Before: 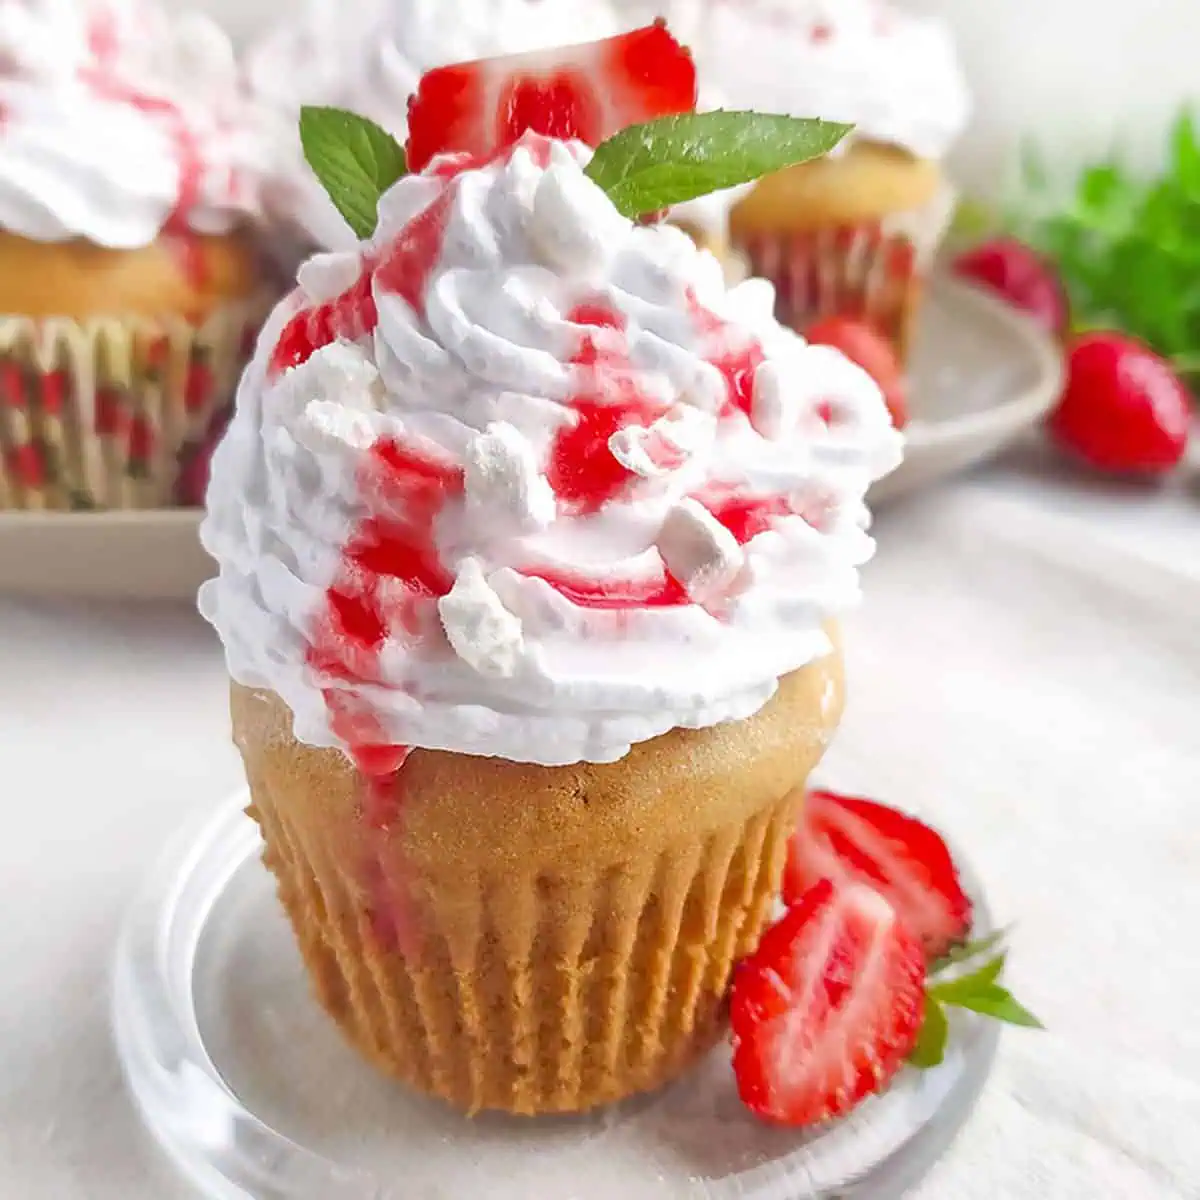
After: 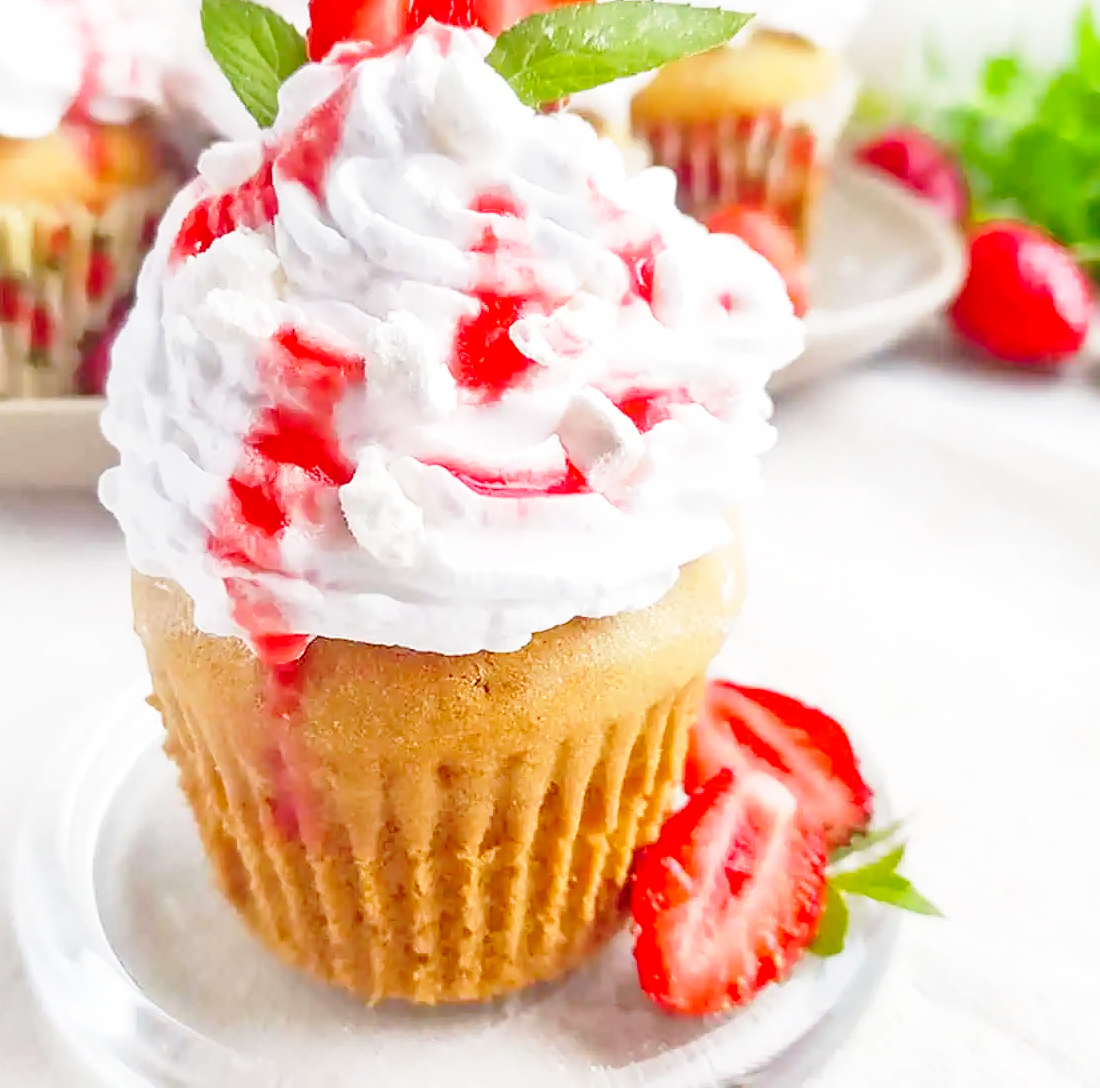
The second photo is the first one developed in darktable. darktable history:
base curve: curves: ch0 [(0, 0) (0.028, 0.03) (0.121, 0.232) (0.46, 0.748) (0.859, 0.968) (1, 1)], preserve colors none
crop and rotate: left 8.323%, top 9.252%
